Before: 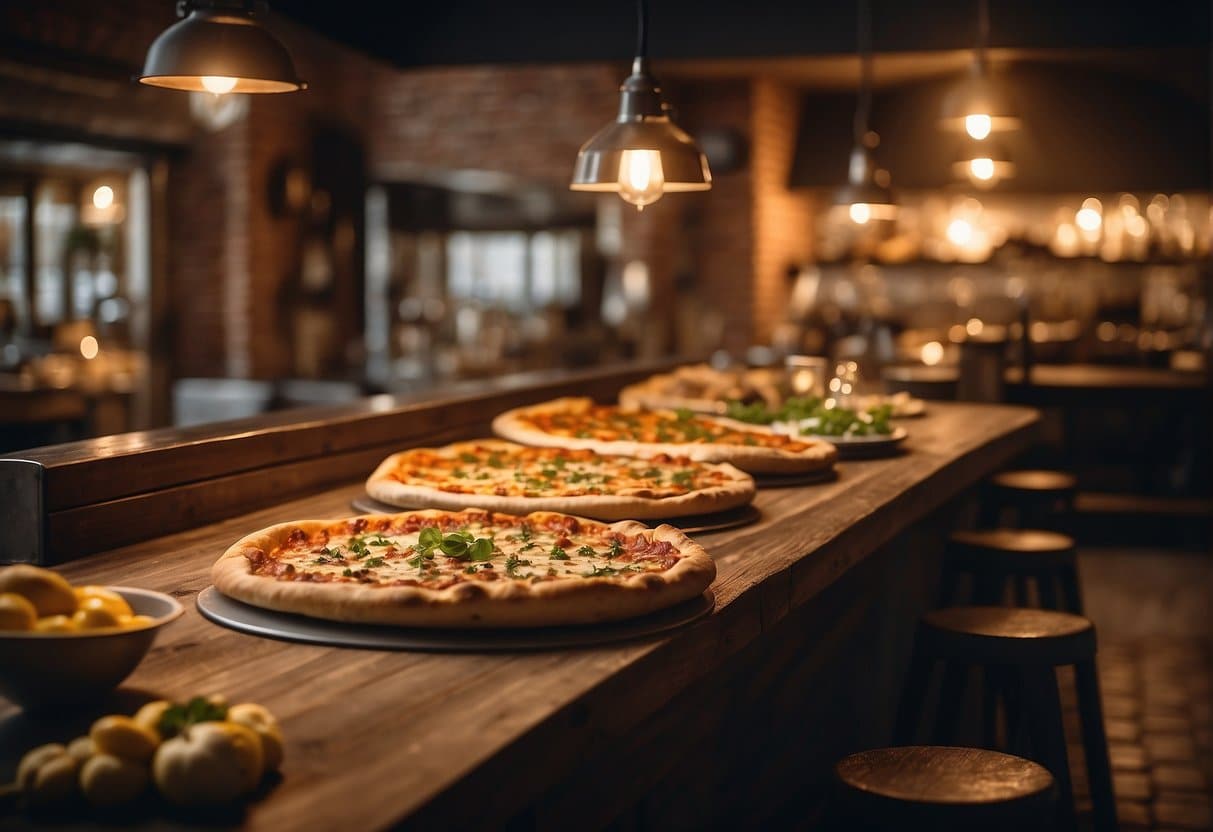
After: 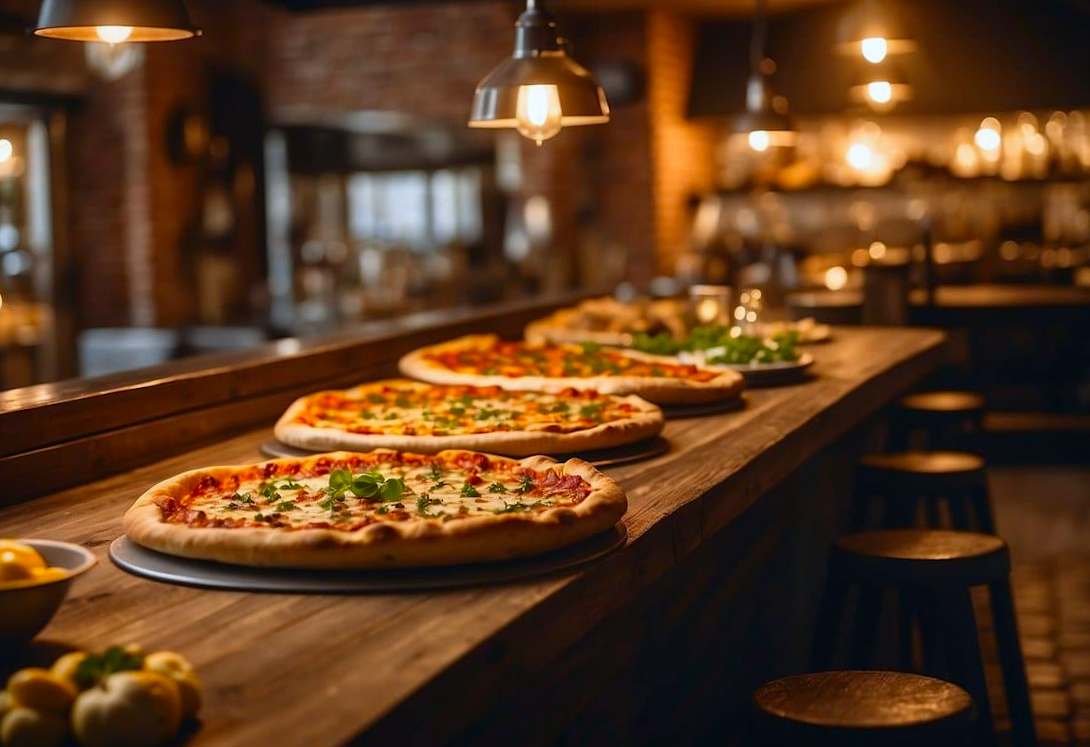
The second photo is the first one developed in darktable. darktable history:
white balance: red 0.967, blue 1.049
contrast brightness saturation: brightness -0.02, saturation 0.35
crop and rotate: angle 1.96°, left 5.673%, top 5.673%
